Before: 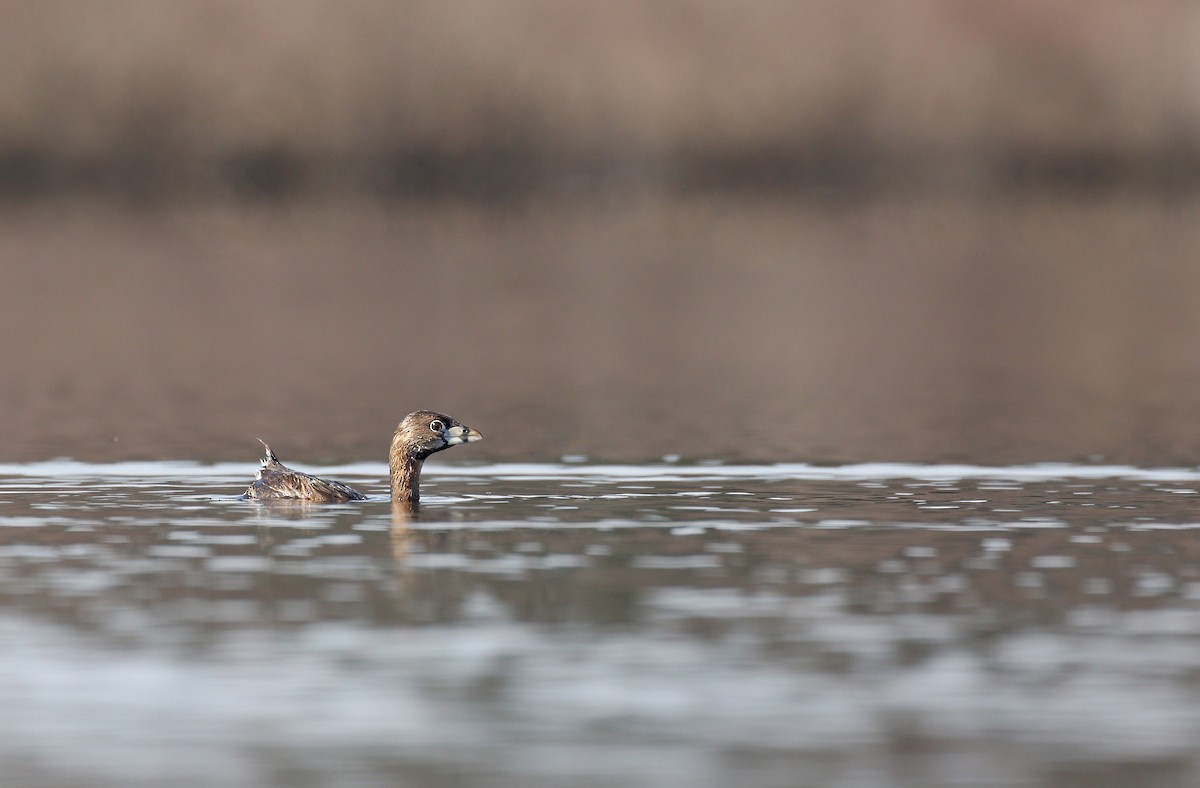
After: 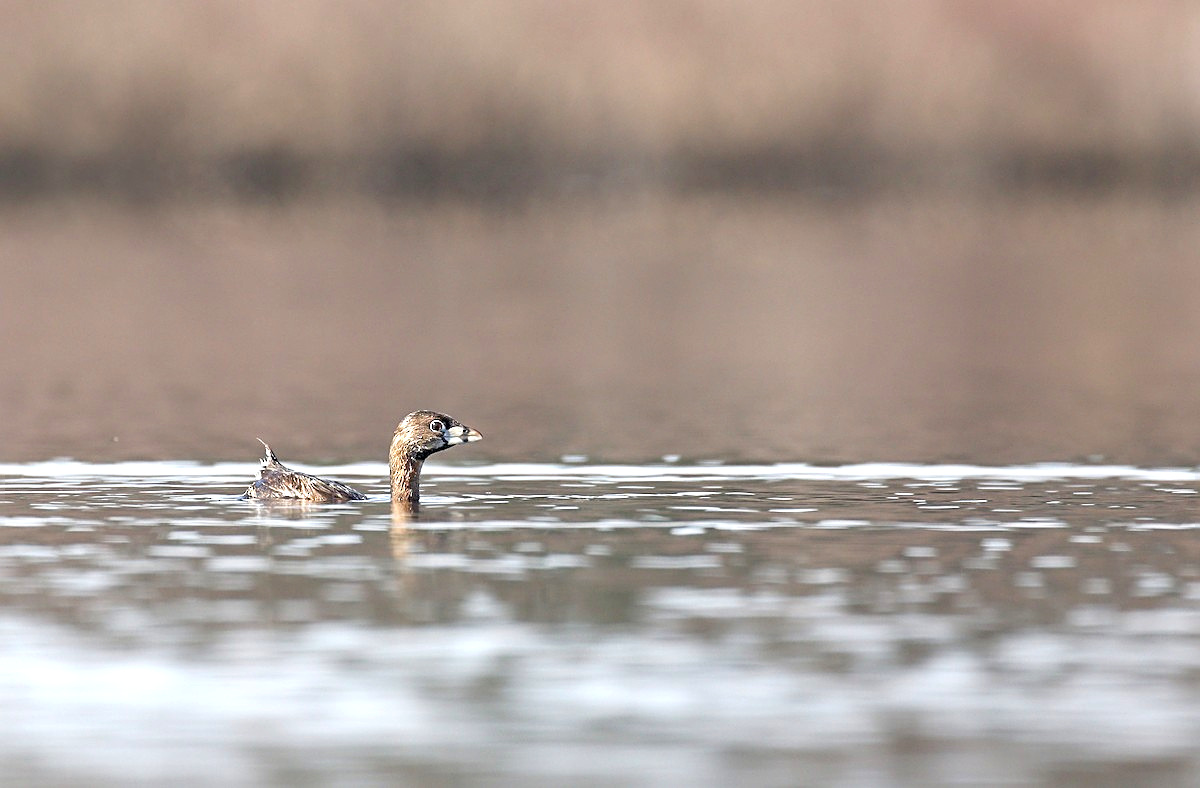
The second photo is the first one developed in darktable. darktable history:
exposure: exposure 0.781 EV, compensate highlight preservation false
sharpen: on, module defaults
